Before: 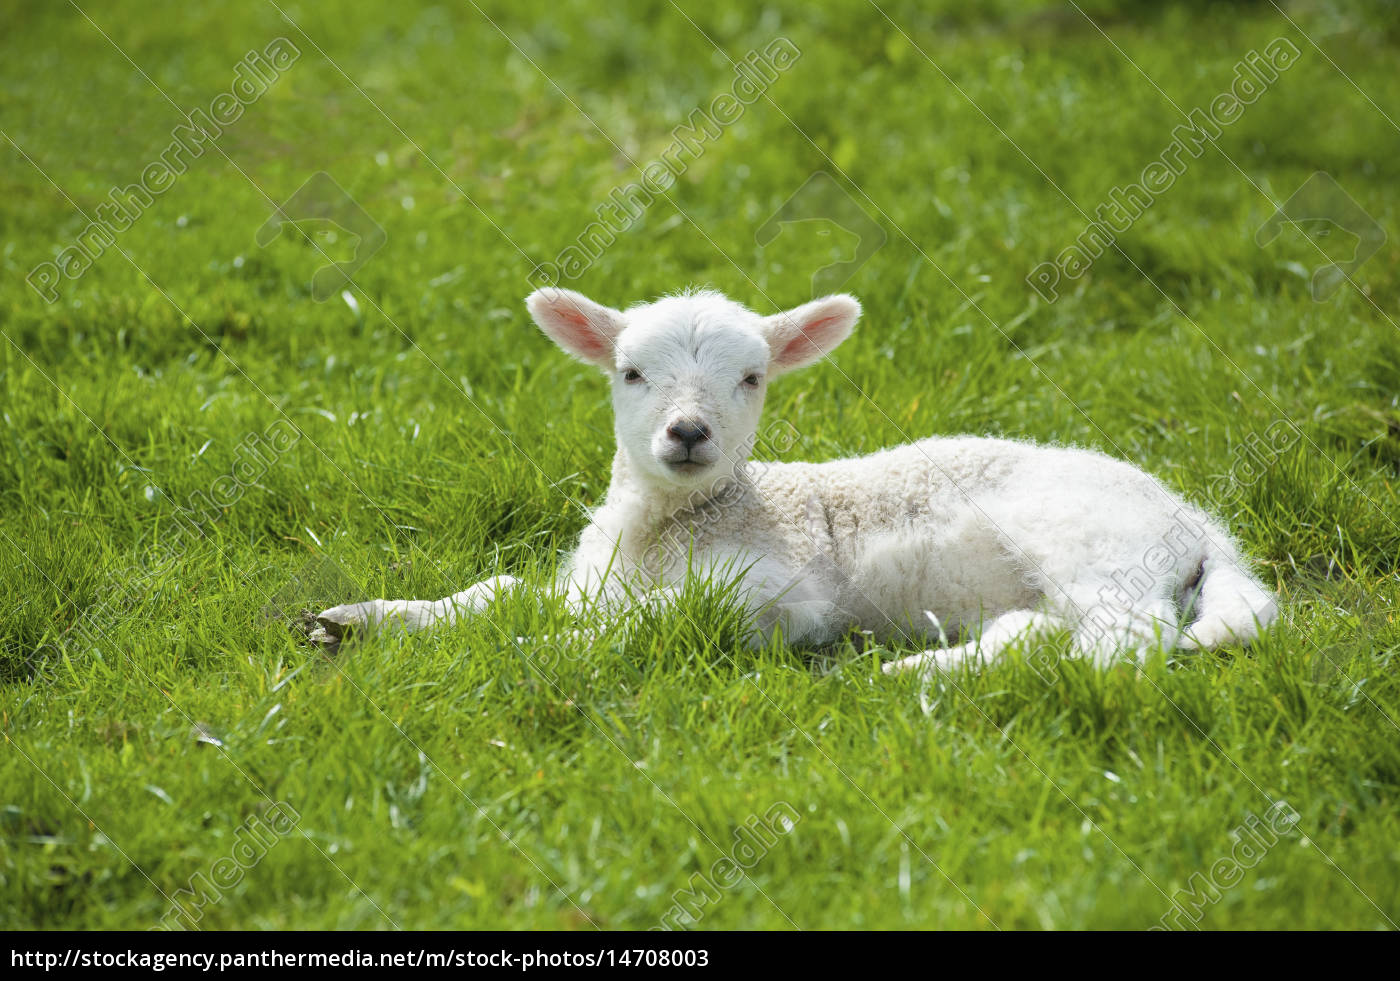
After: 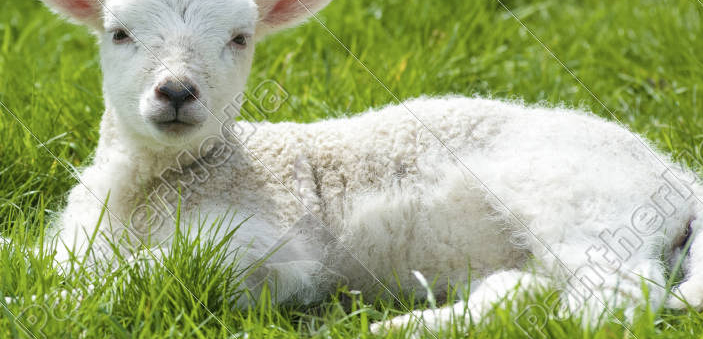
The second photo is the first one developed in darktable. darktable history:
crop: left 36.607%, top 34.735%, right 13.146%, bottom 30.611%
local contrast: highlights 100%, shadows 100%, detail 120%, midtone range 0.2
